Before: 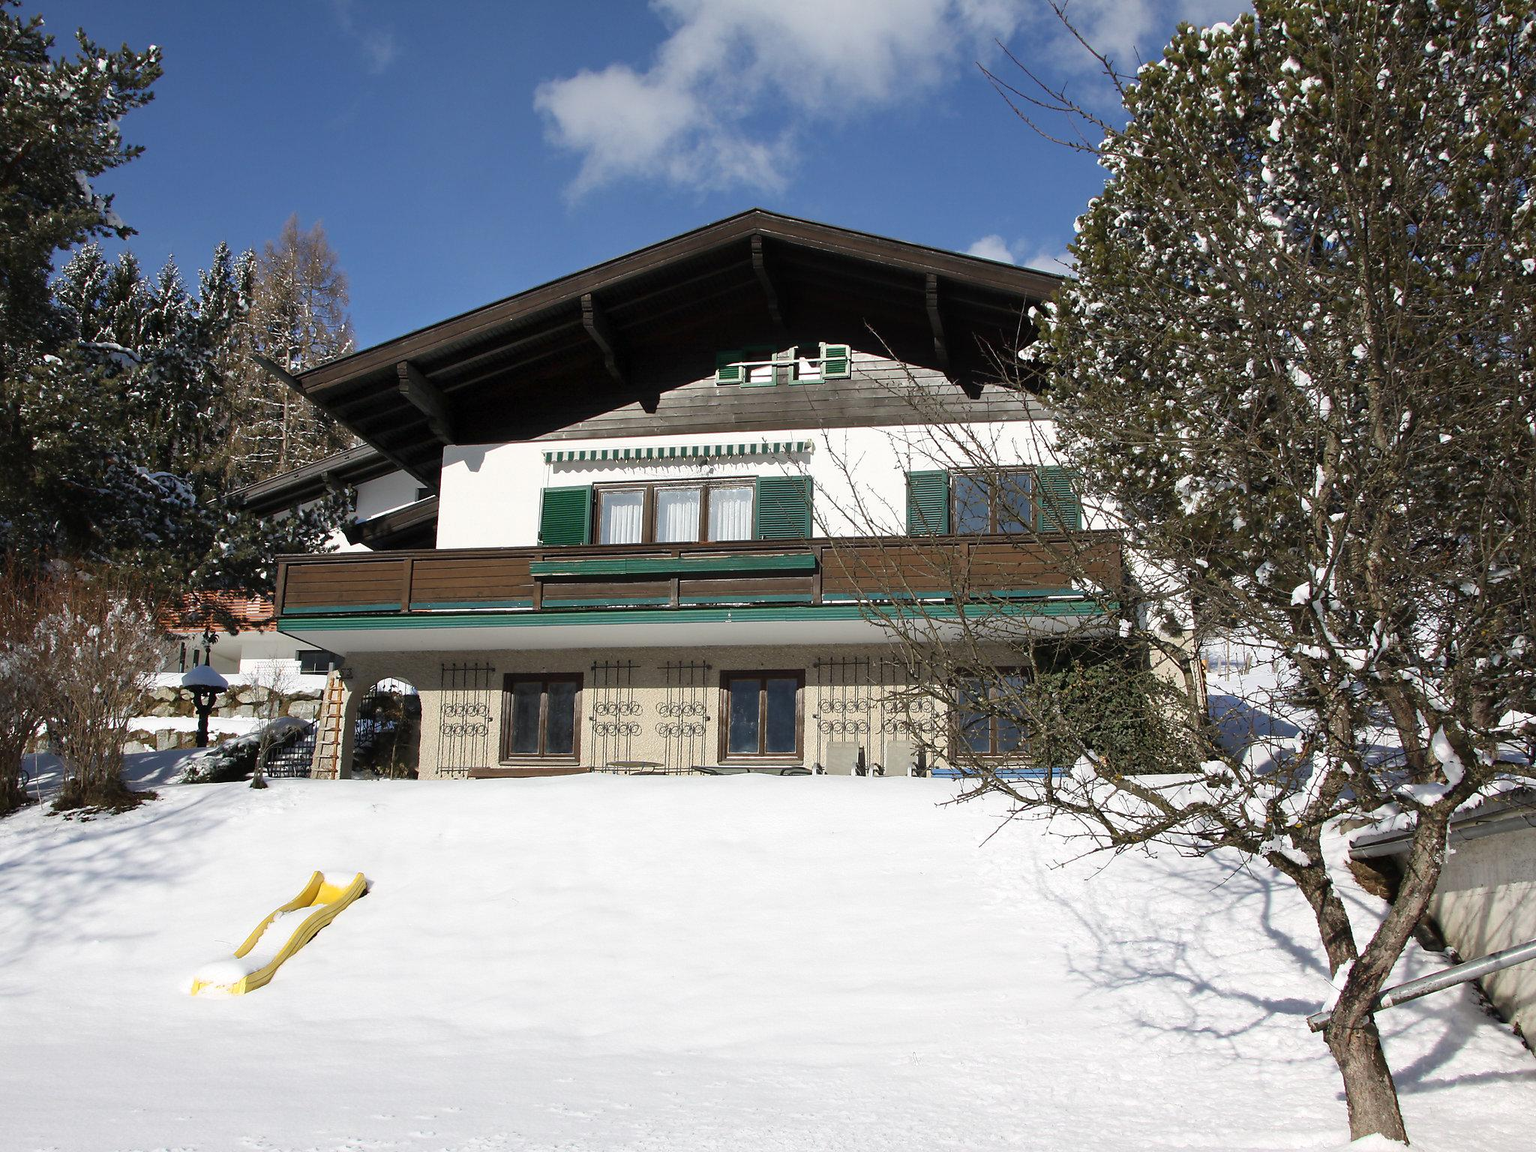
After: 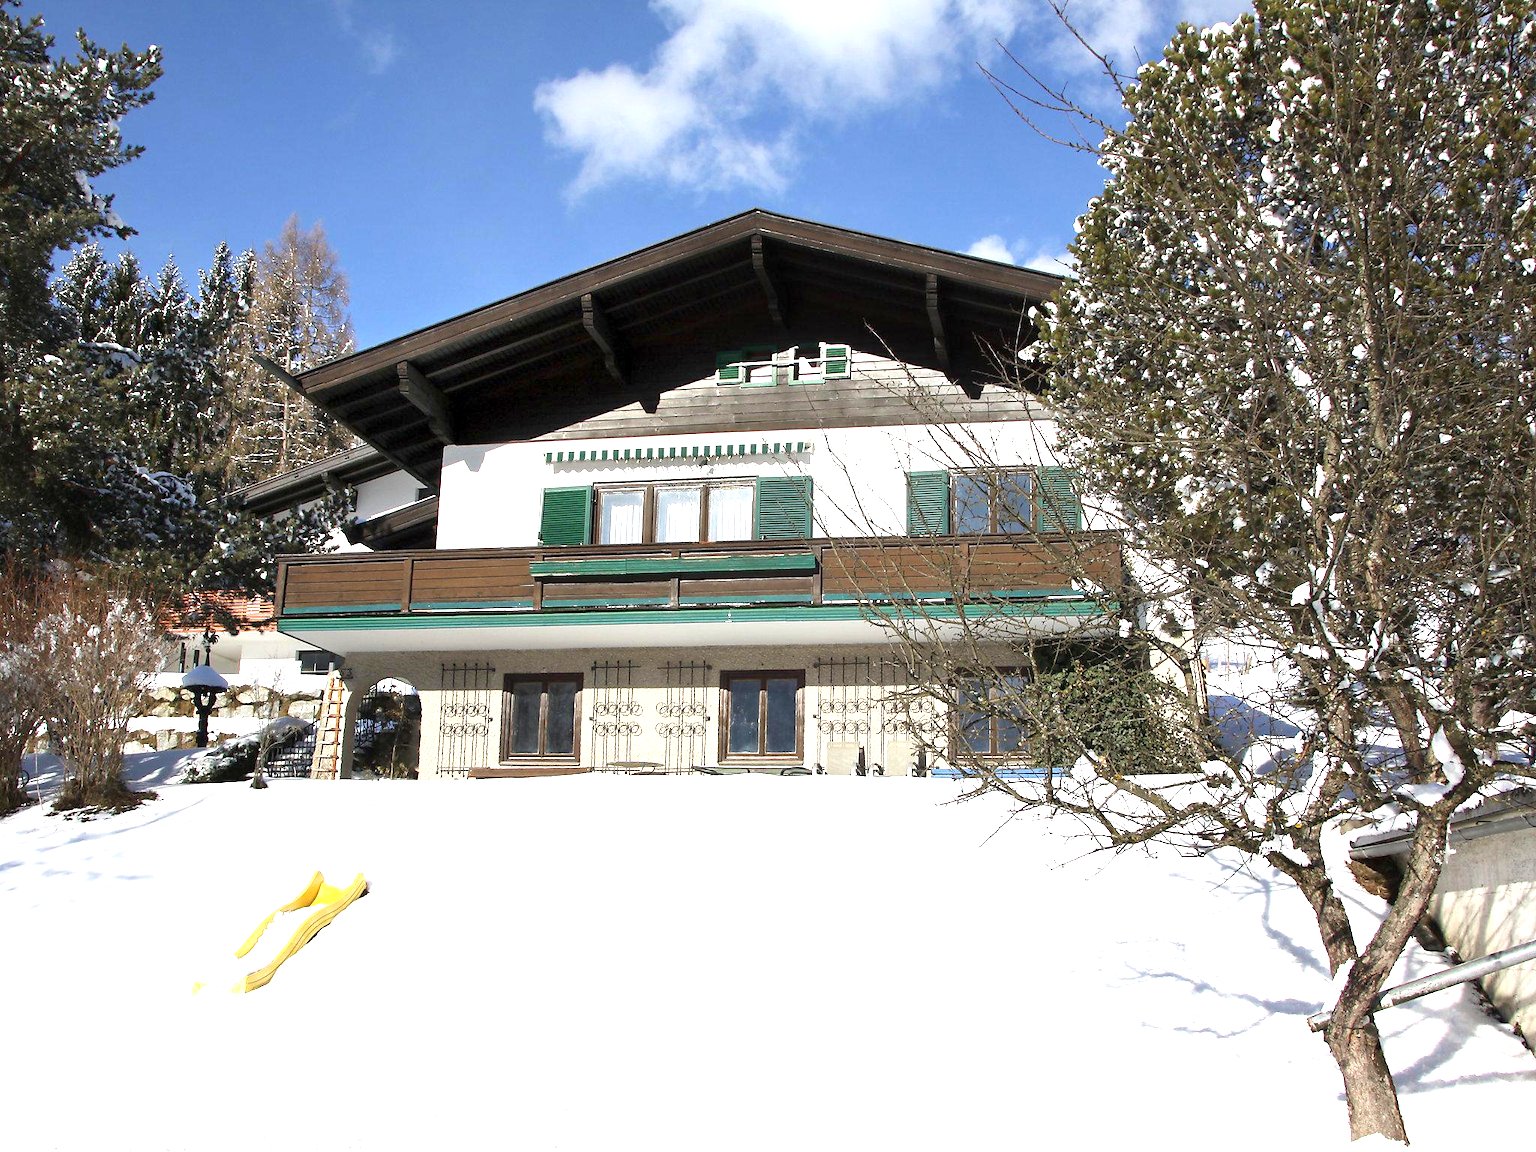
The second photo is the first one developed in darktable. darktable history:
exposure: black level correction 0.001, exposure 1.05 EV, compensate exposure bias true, compensate highlight preservation false
white balance: emerald 1
